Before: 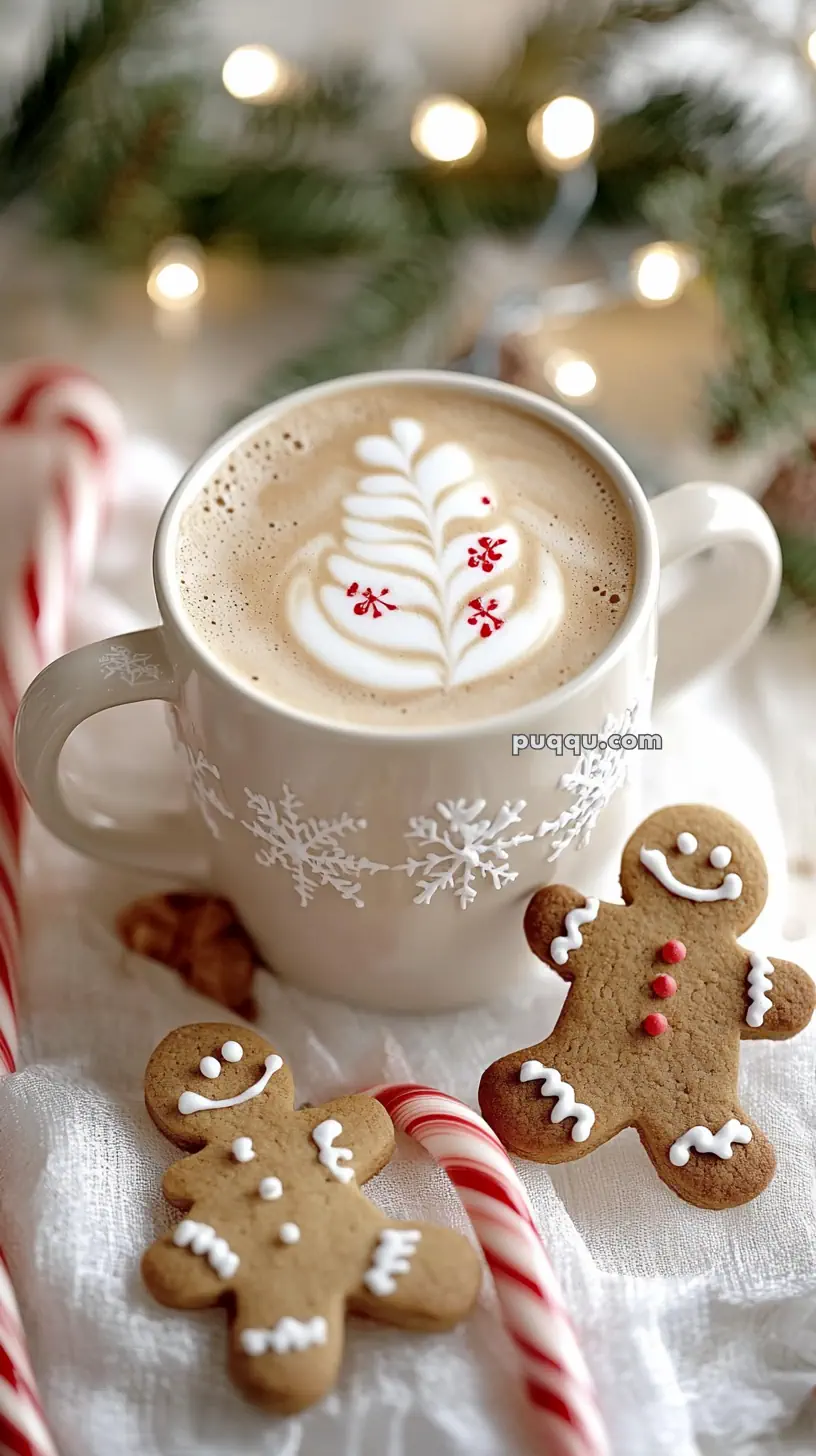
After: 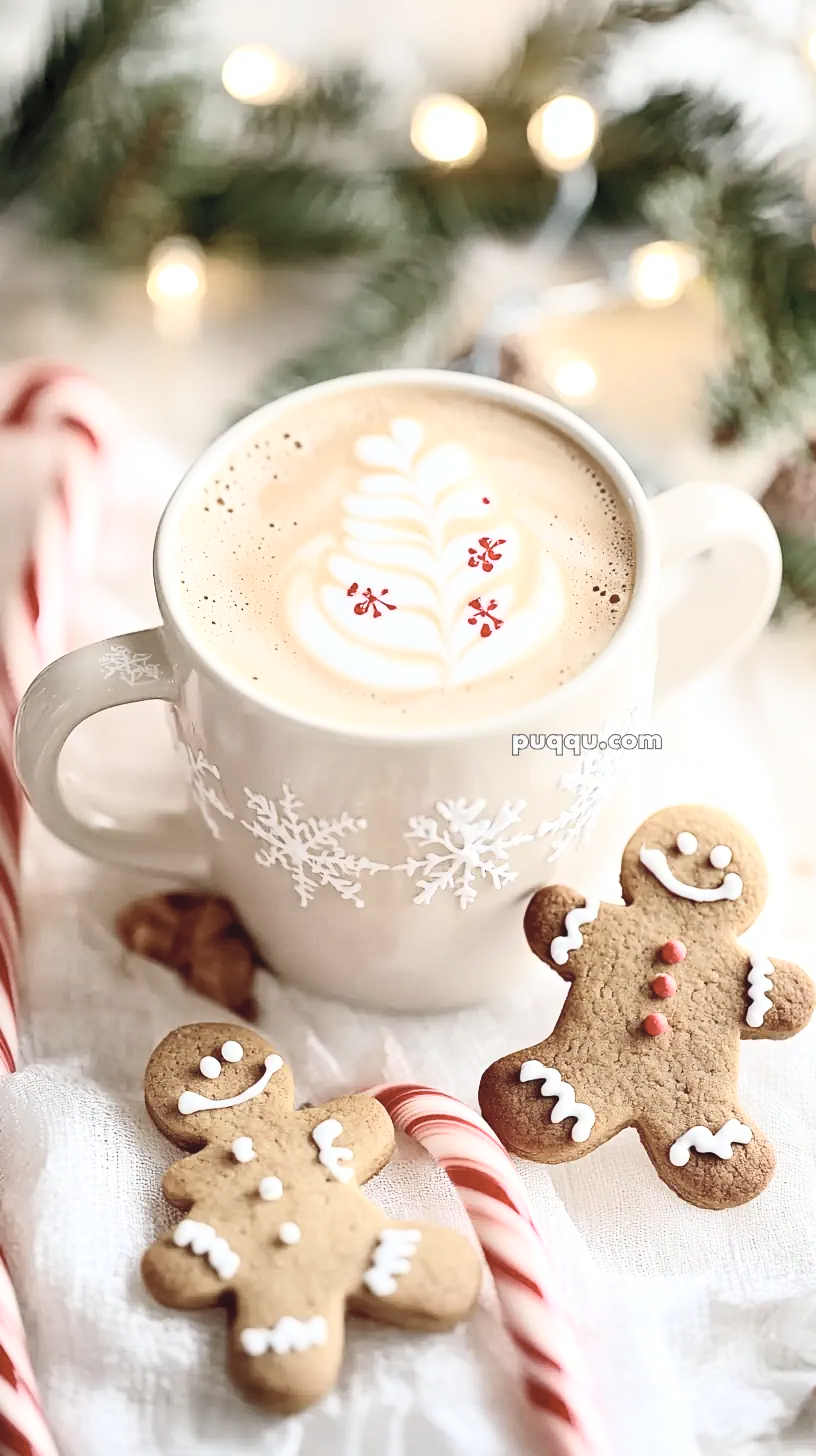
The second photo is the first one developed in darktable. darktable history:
contrast brightness saturation: contrast 0.45, brightness 0.564, saturation -0.185
